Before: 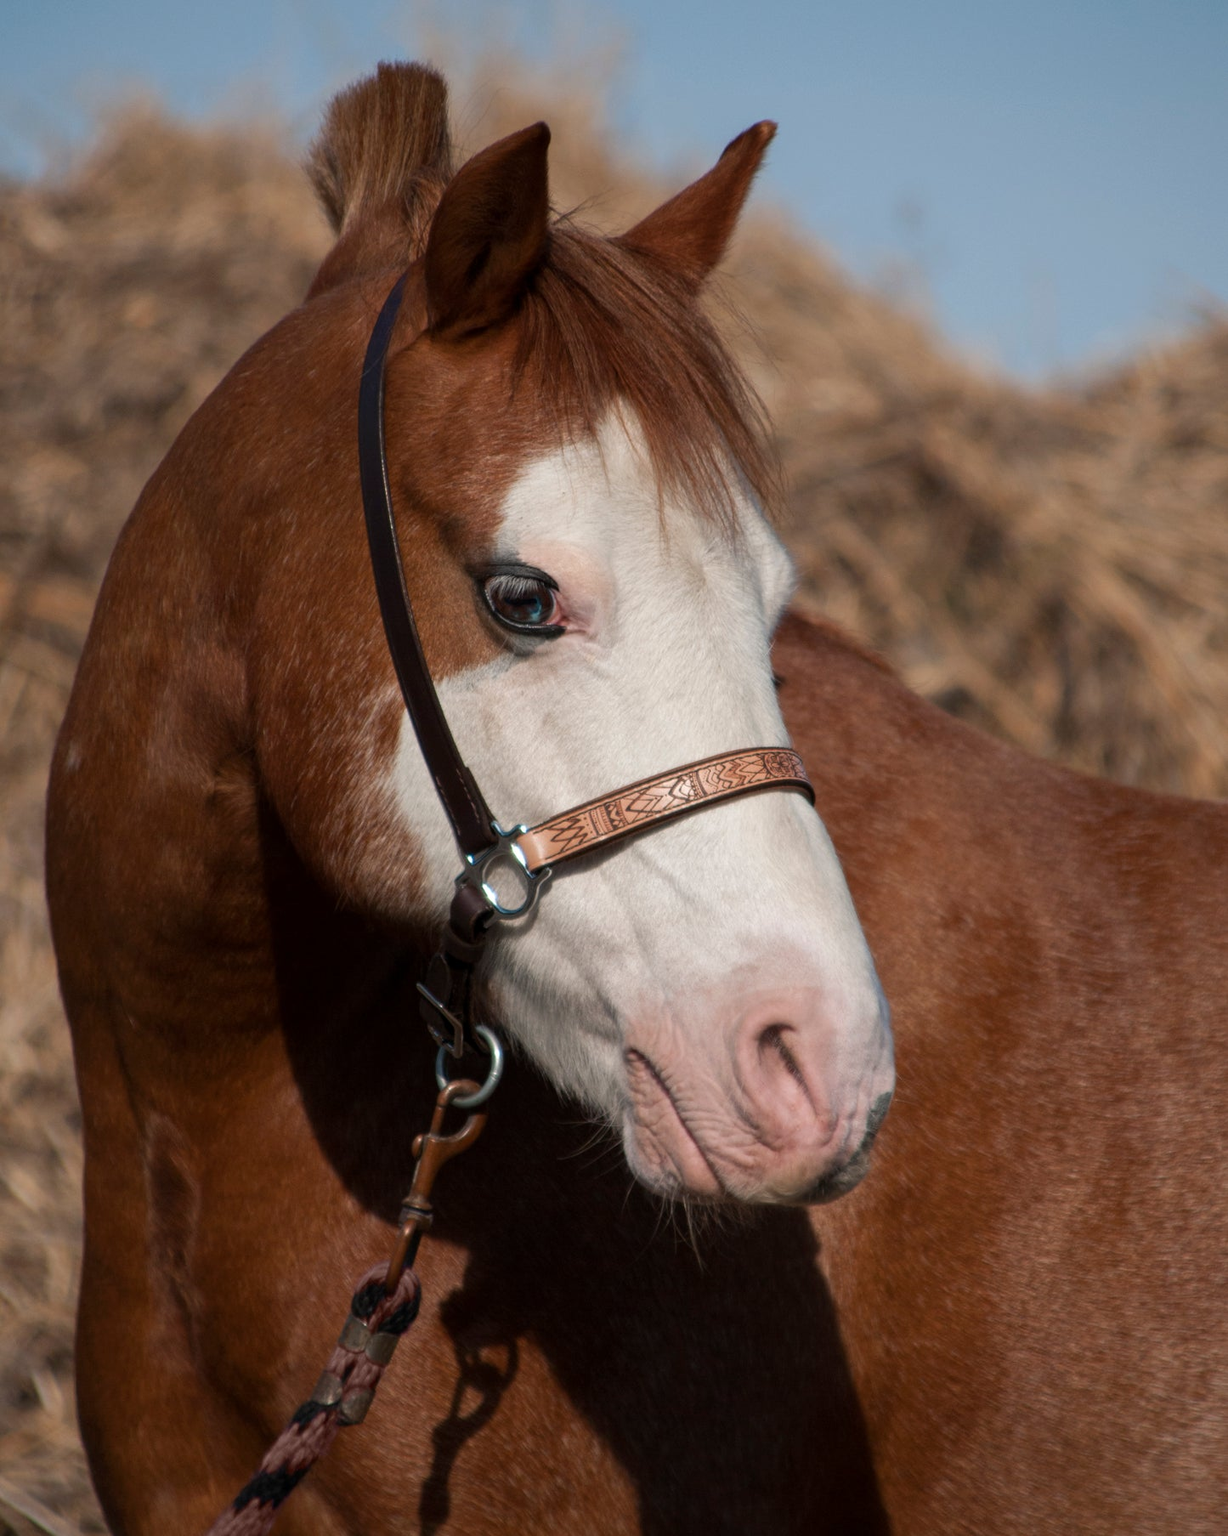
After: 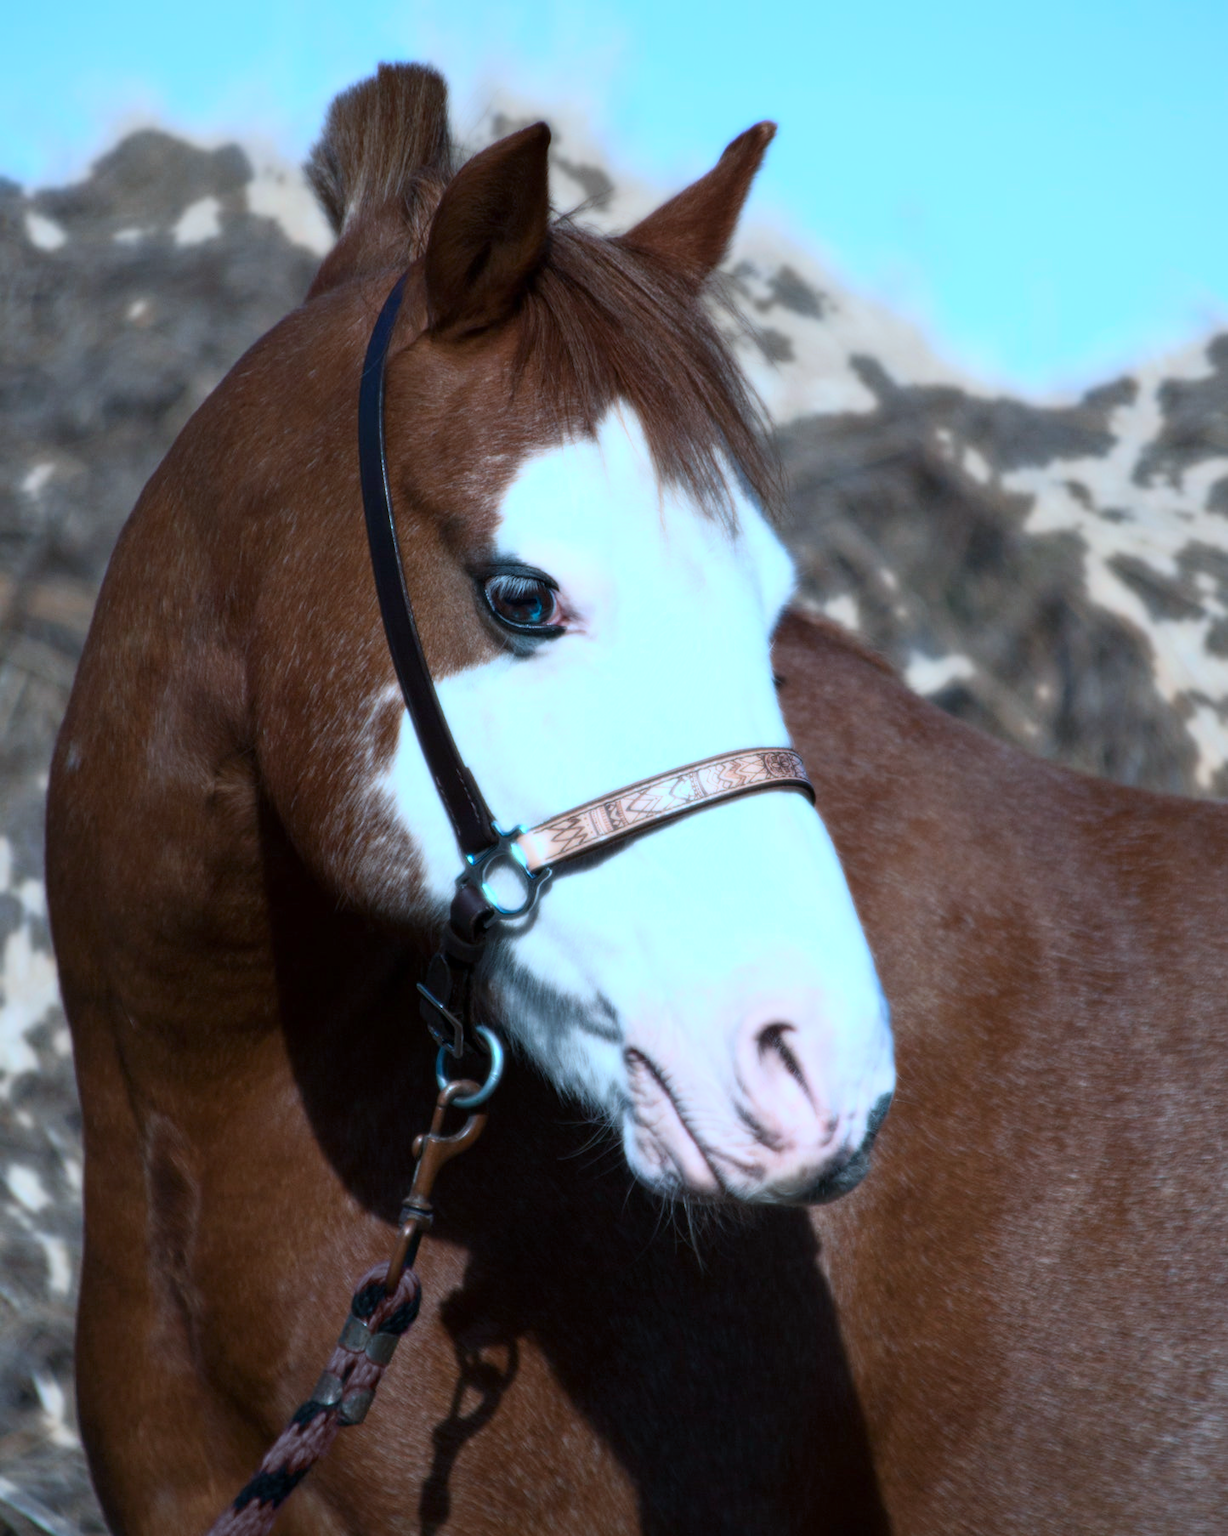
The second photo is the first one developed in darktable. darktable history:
contrast brightness saturation: contrast 0.1, brightness 0.02, saturation 0.02
bloom: size 0%, threshold 54.82%, strength 8.31%
color calibration: illuminant custom, x 0.432, y 0.395, temperature 3098 K
